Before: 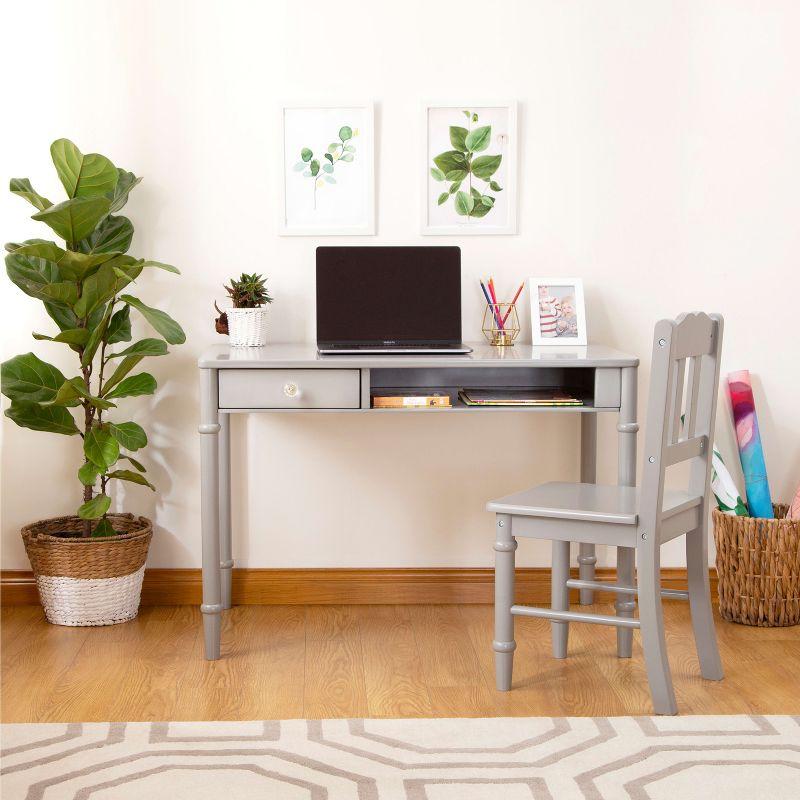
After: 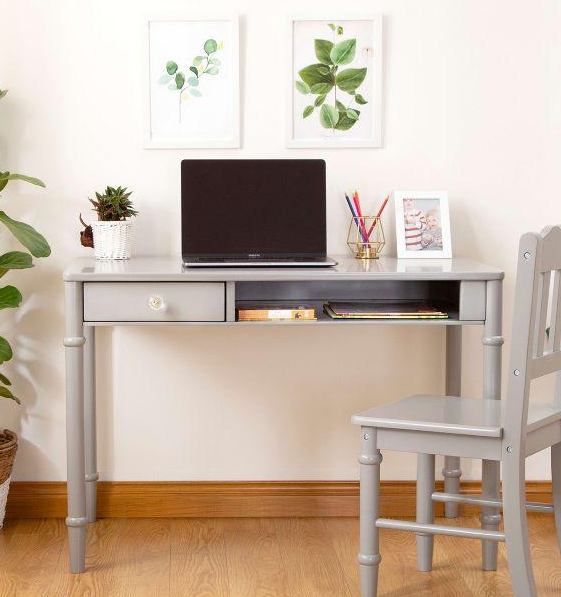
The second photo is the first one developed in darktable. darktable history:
crop and rotate: left 16.909%, top 10.928%, right 12.853%, bottom 14.418%
